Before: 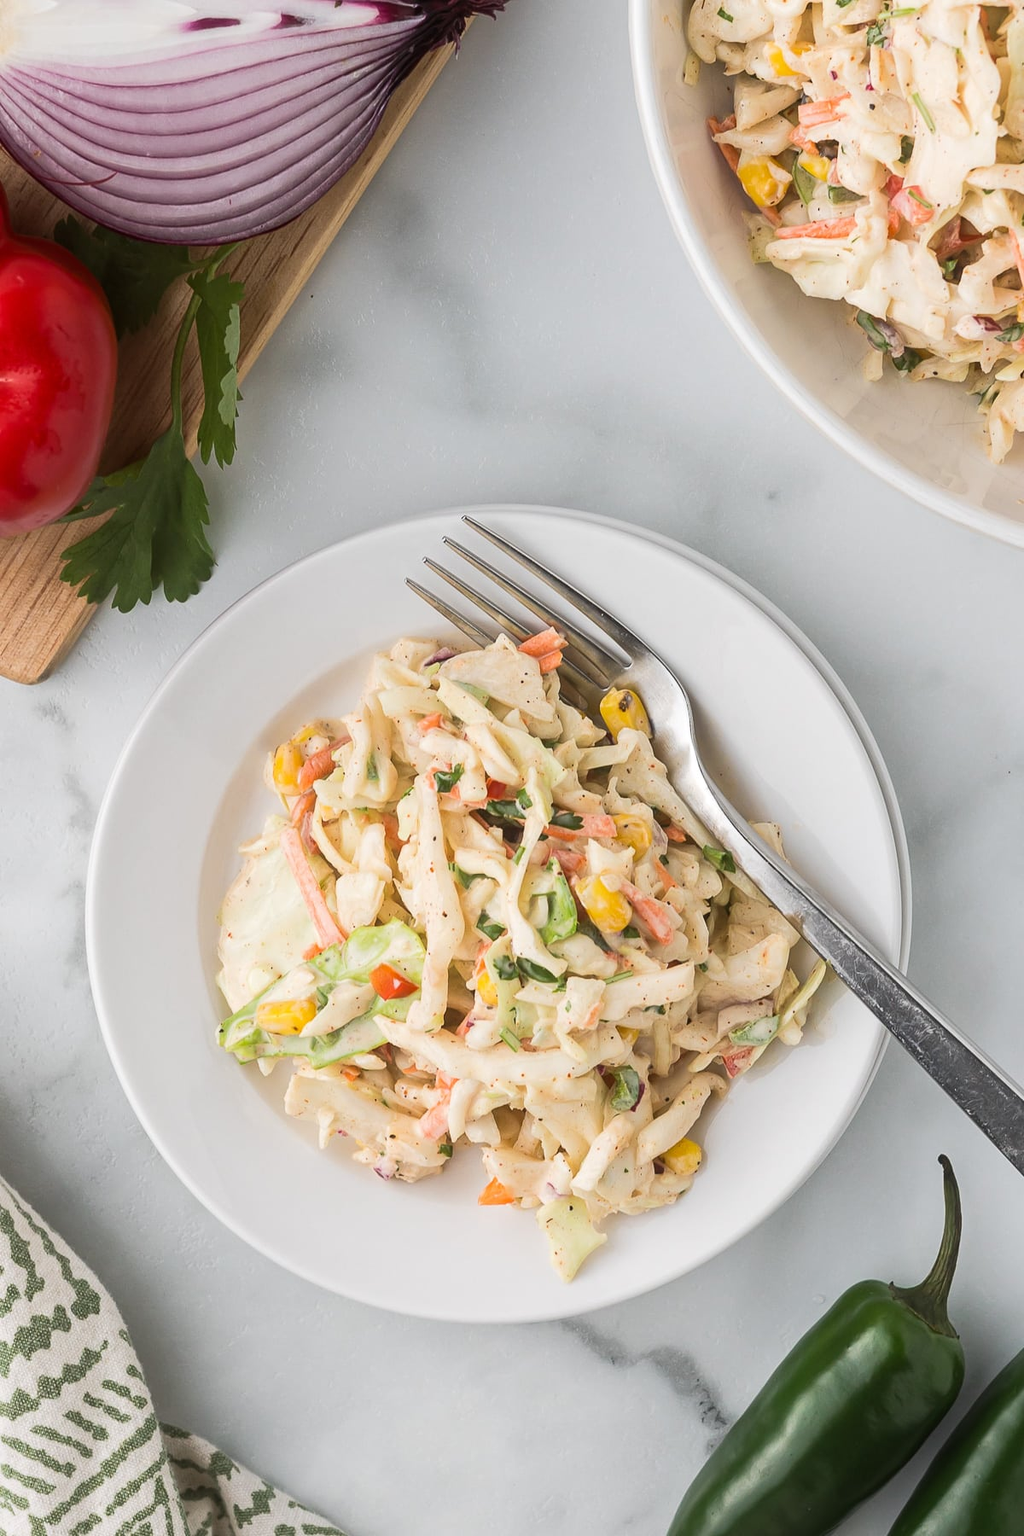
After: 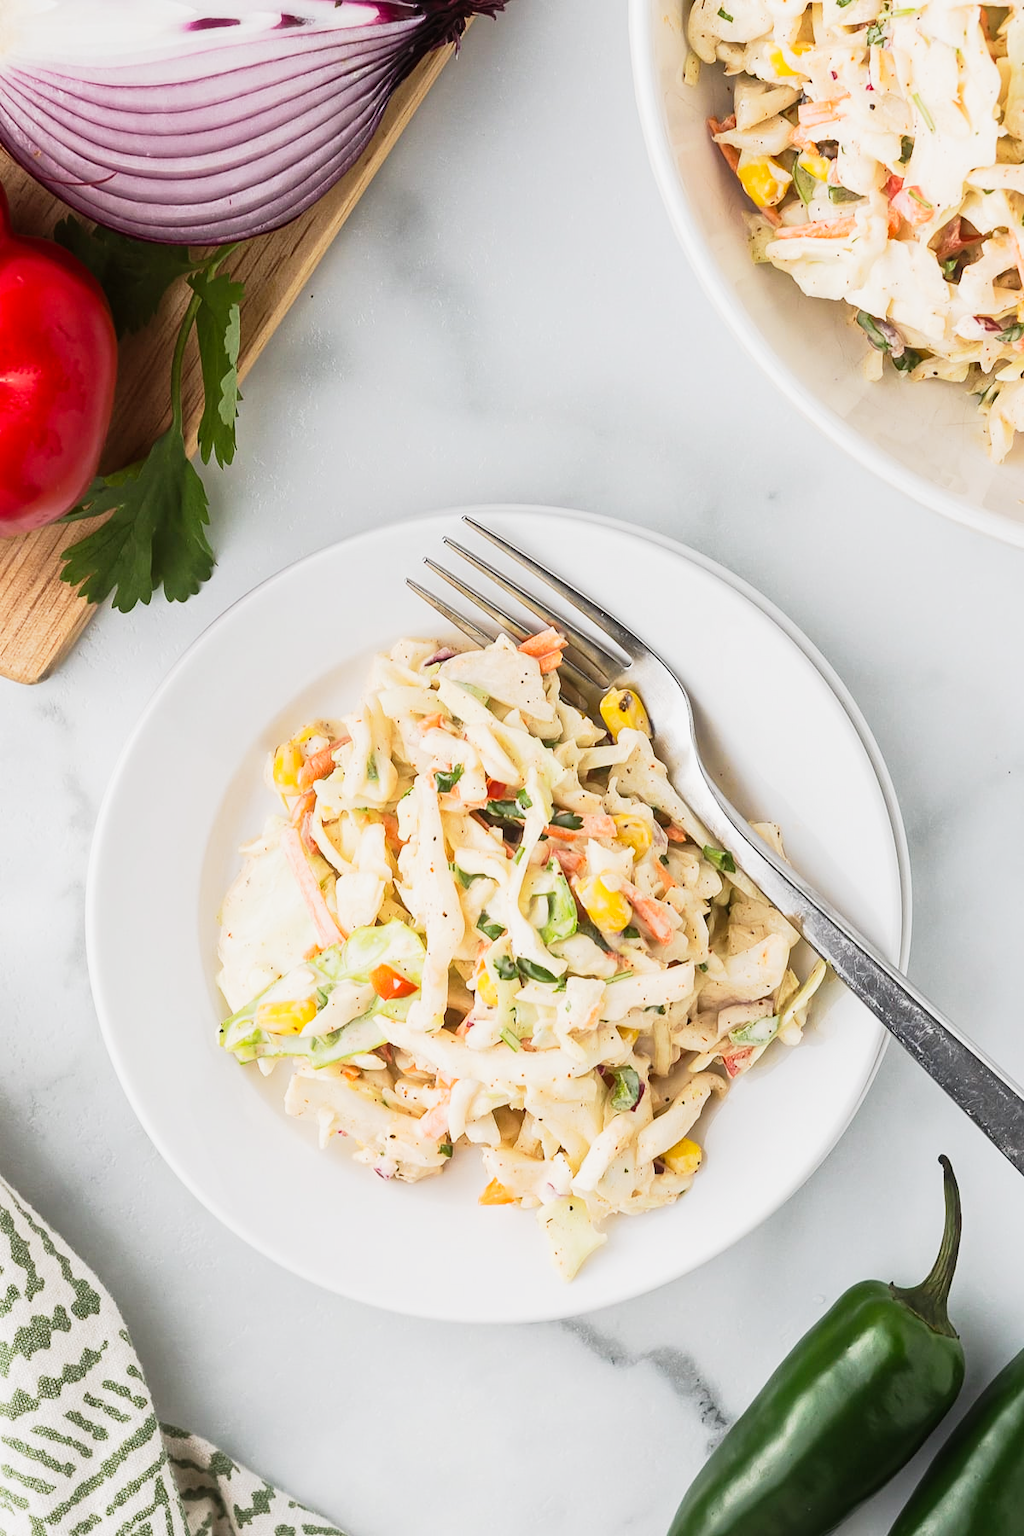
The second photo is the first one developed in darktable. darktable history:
tone curve: curves: ch0 [(0, 0) (0.091, 0.075) (0.389, 0.441) (0.696, 0.808) (0.844, 0.908) (0.909, 0.942) (1, 0.973)]; ch1 [(0, 0) (0.437, 0.404) (0.48, 0.486) (0.5, 0.5) (0.529, 0.556) (0.58, 0.606) (0.616, 0.654) (1, 1)]; ch2 [(0, 0) (0.442, 0.415) (0.5, 0.5) (0.535, 0.567) (0.585, 0.632) (1, 1)], preserve colors none
